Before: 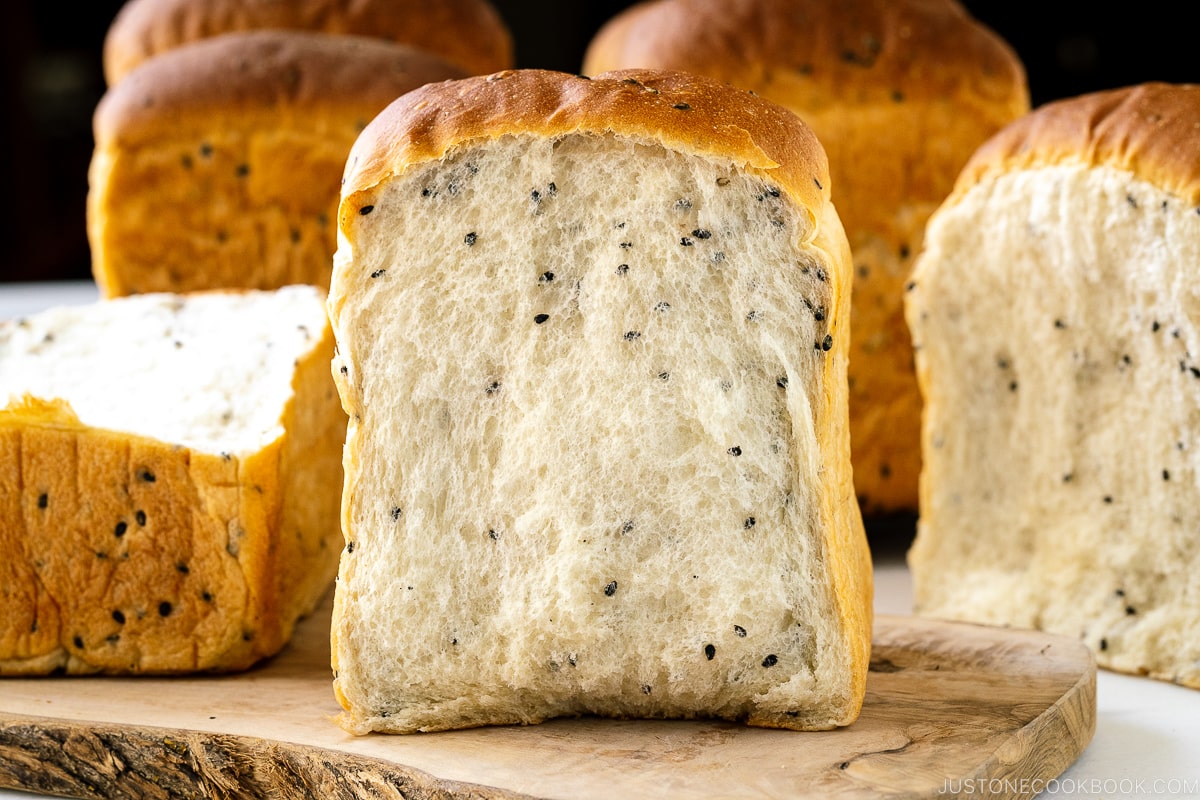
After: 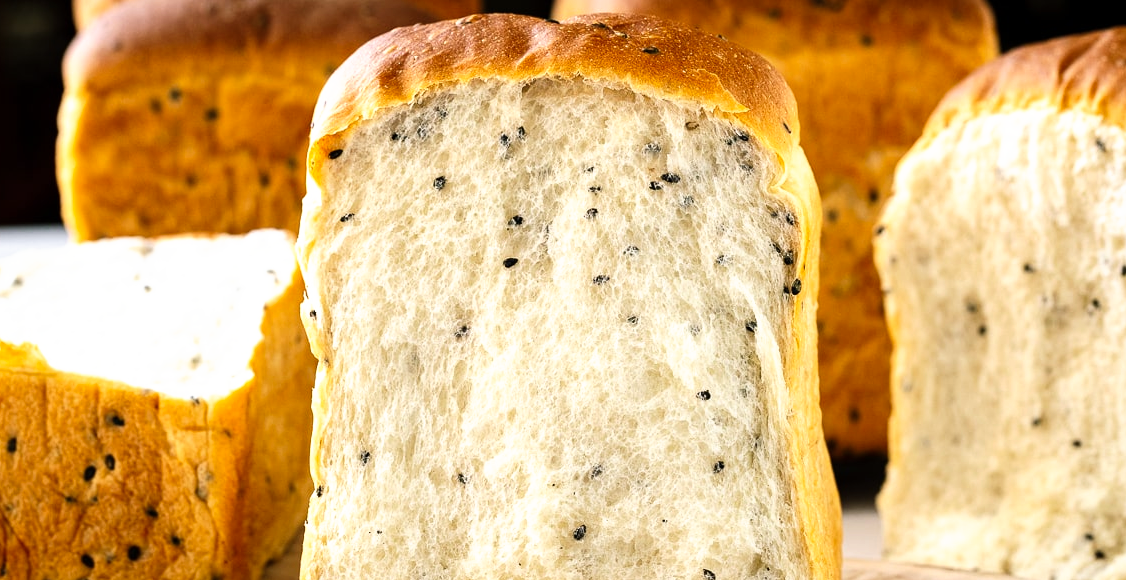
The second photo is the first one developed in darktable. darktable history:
crop: left 2.626%, top 7.104%, right 3.463%, bottom 20.32%
tone curve: curves: ch0 [(0, 0) (0.003, 0.002) (0.011, 0.009) (0.025, 0.021) (0.044, 0.037) (0.069, 0.058) (0.1, 0.083) (0.136, 0.122) (0.177, 0.165) (0.224, 0.216) (0.277, 0.277) (0.335, 0.344) (0.399, 0.418) (0.468, 0.499) (0.543, 0.586) (0.623, 0.679) (0.709, 0.779) (0.801, 0.877) (0.898, 0.977) (1, 1)], preserve colors none
